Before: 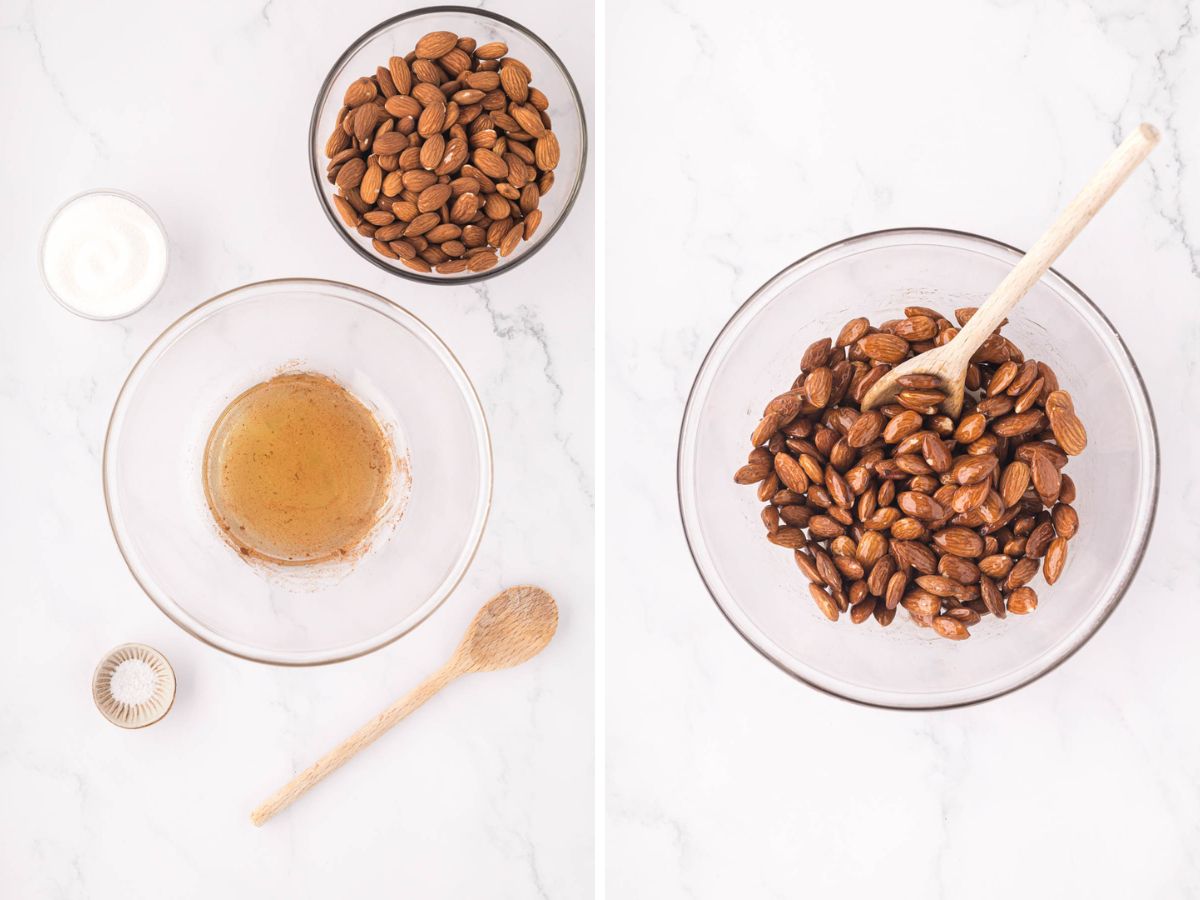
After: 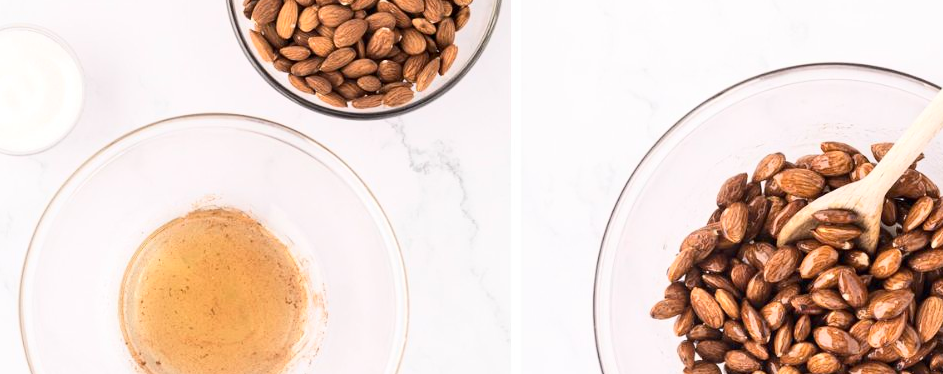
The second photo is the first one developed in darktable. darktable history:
exposure: black level correction 0.005, exposure 0.001 EV, compensate highlight preservation false
crop: left 7.036%, top 18.398%, right 14.379%, bottom 40.043%
contrast brightness saturation: contrast 0.24, brightness 0.09
